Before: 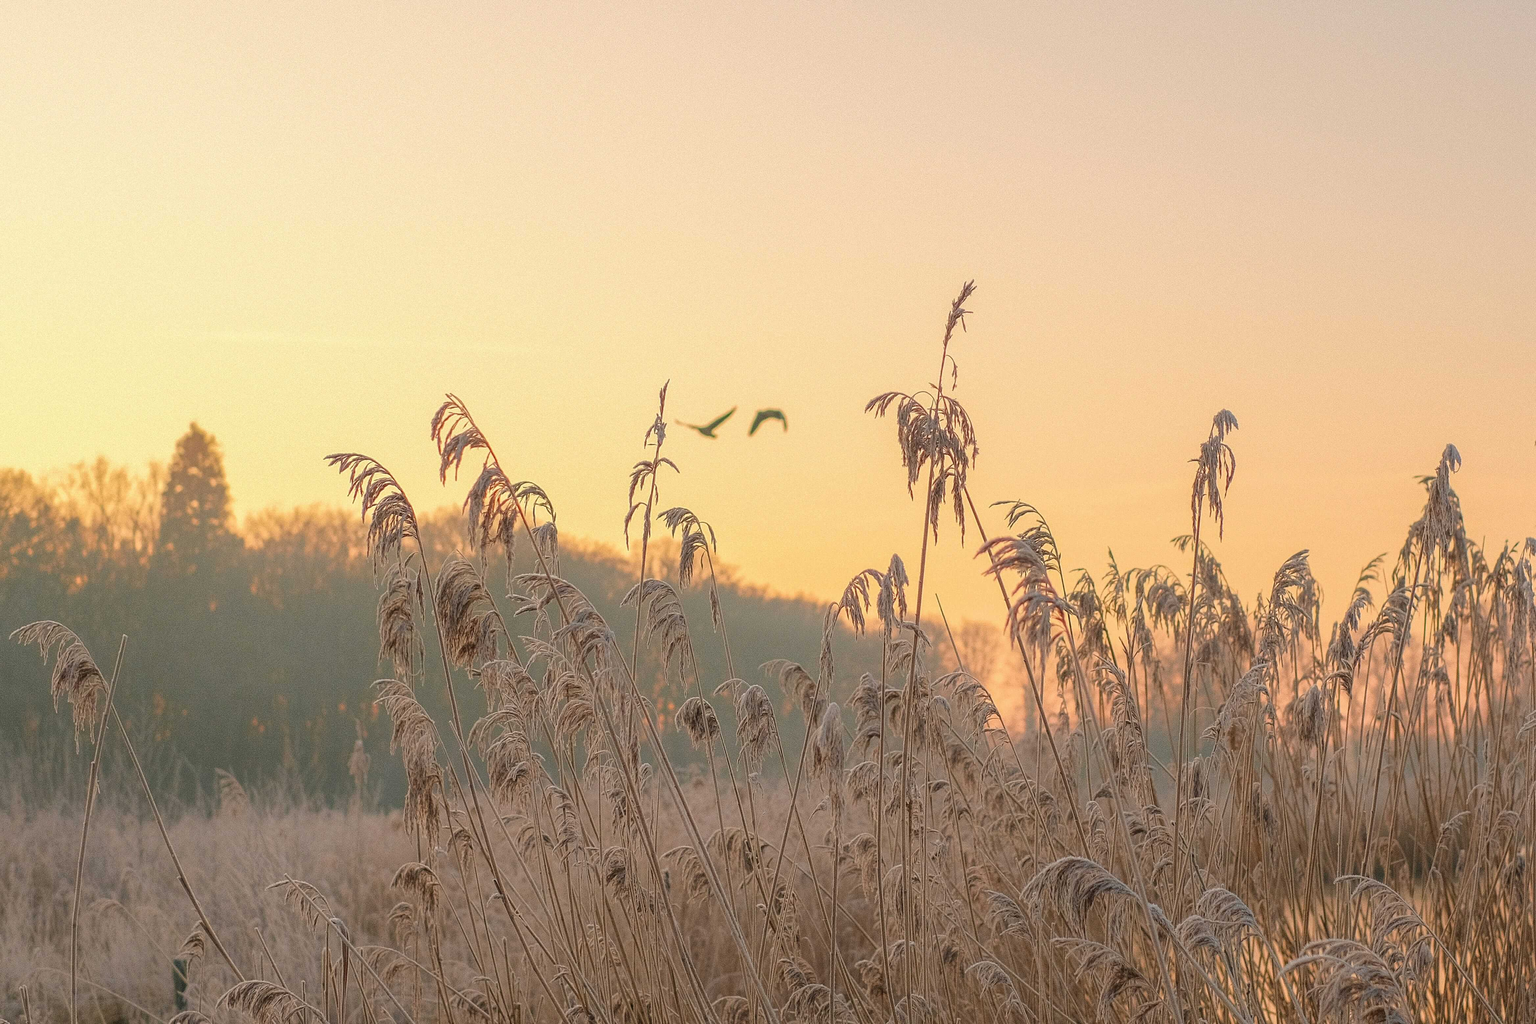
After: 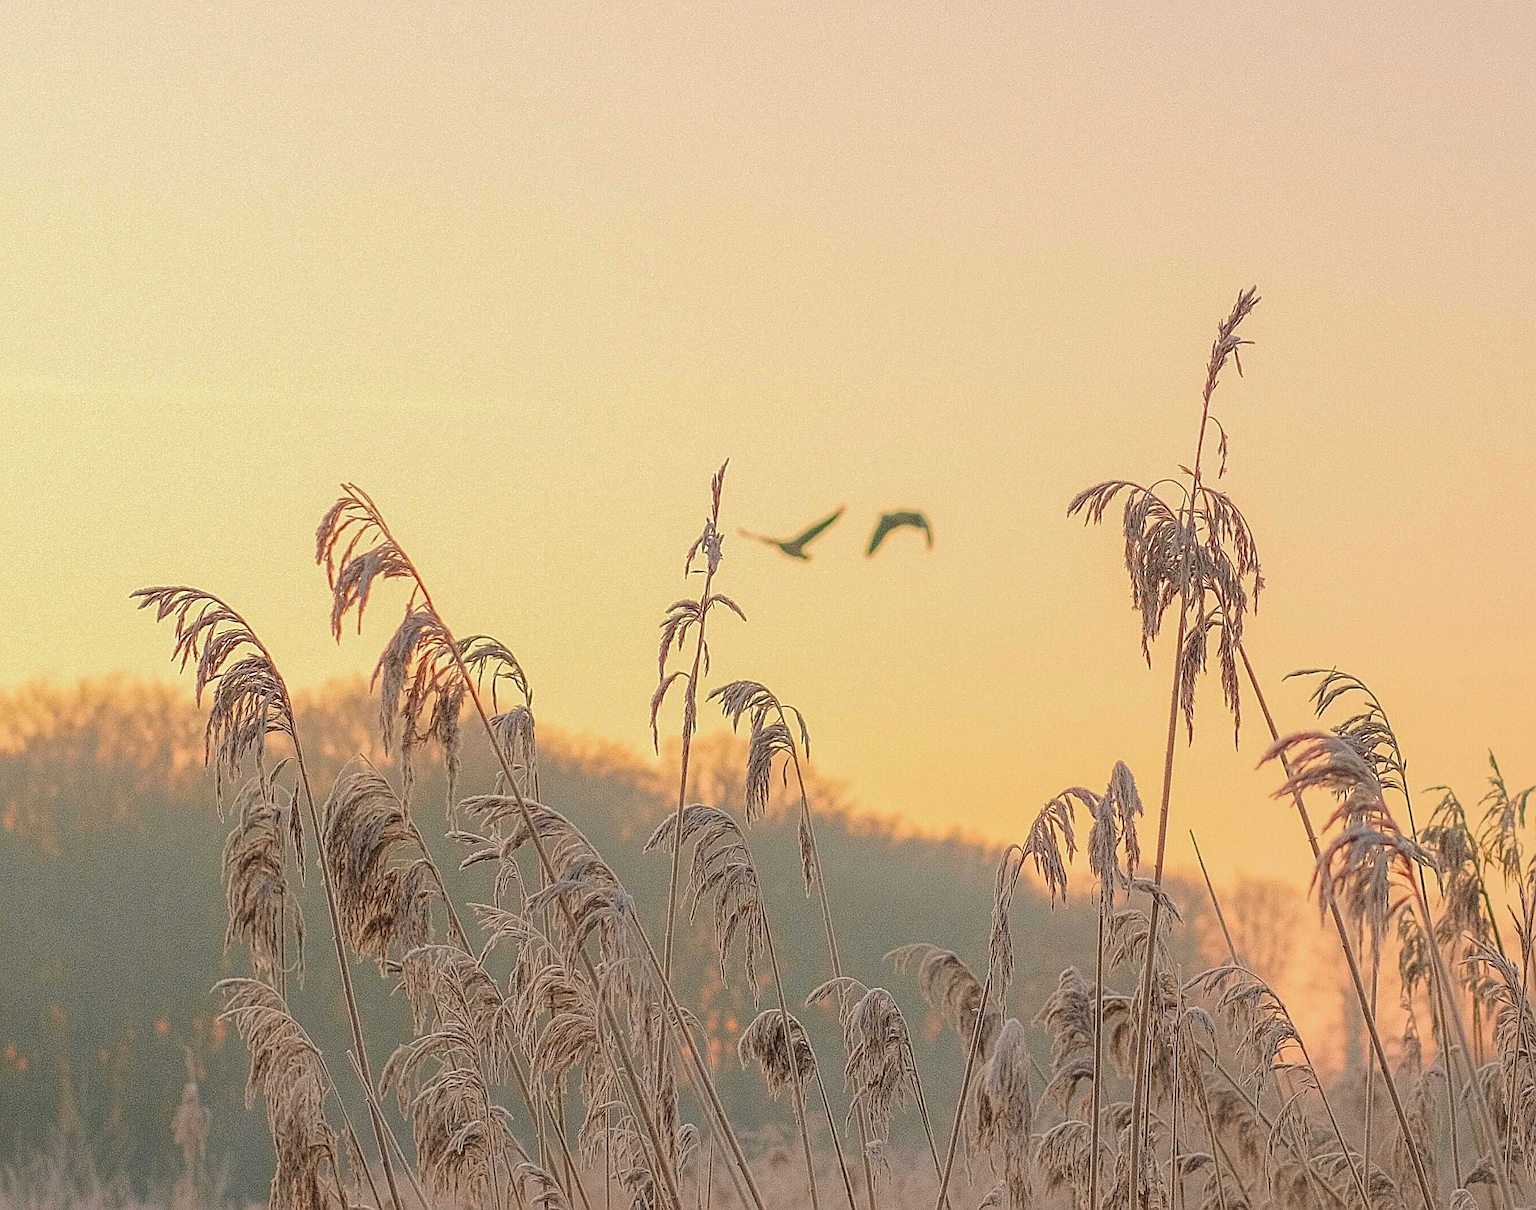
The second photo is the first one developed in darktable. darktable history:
sharpen: on, module defaults
crop: left 16.202%, top 11.208%, right 26.045%, bottom 20.557%
exposure: exposure -0.05 EV
base curve: curves: ch0 [(0, 0) (0.235, 0.266) (0.503, 0.496) (0.786, 0.72) (1, 1)]
